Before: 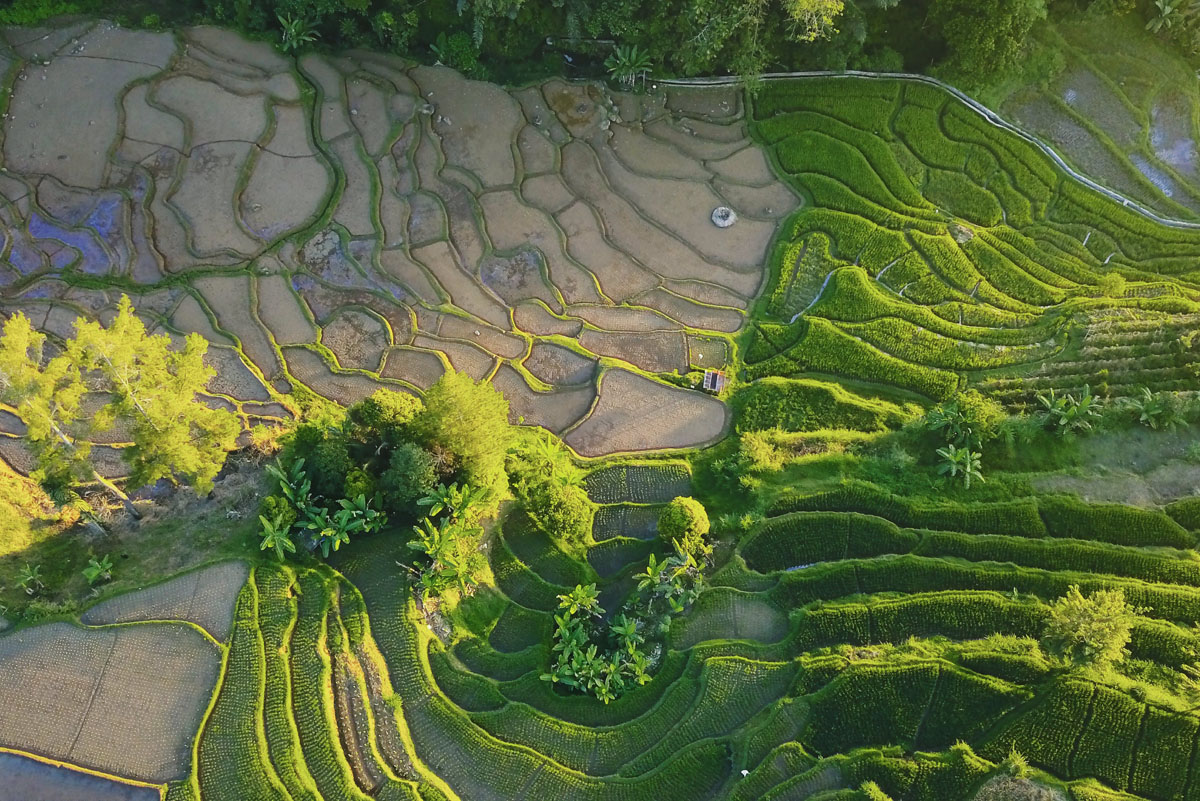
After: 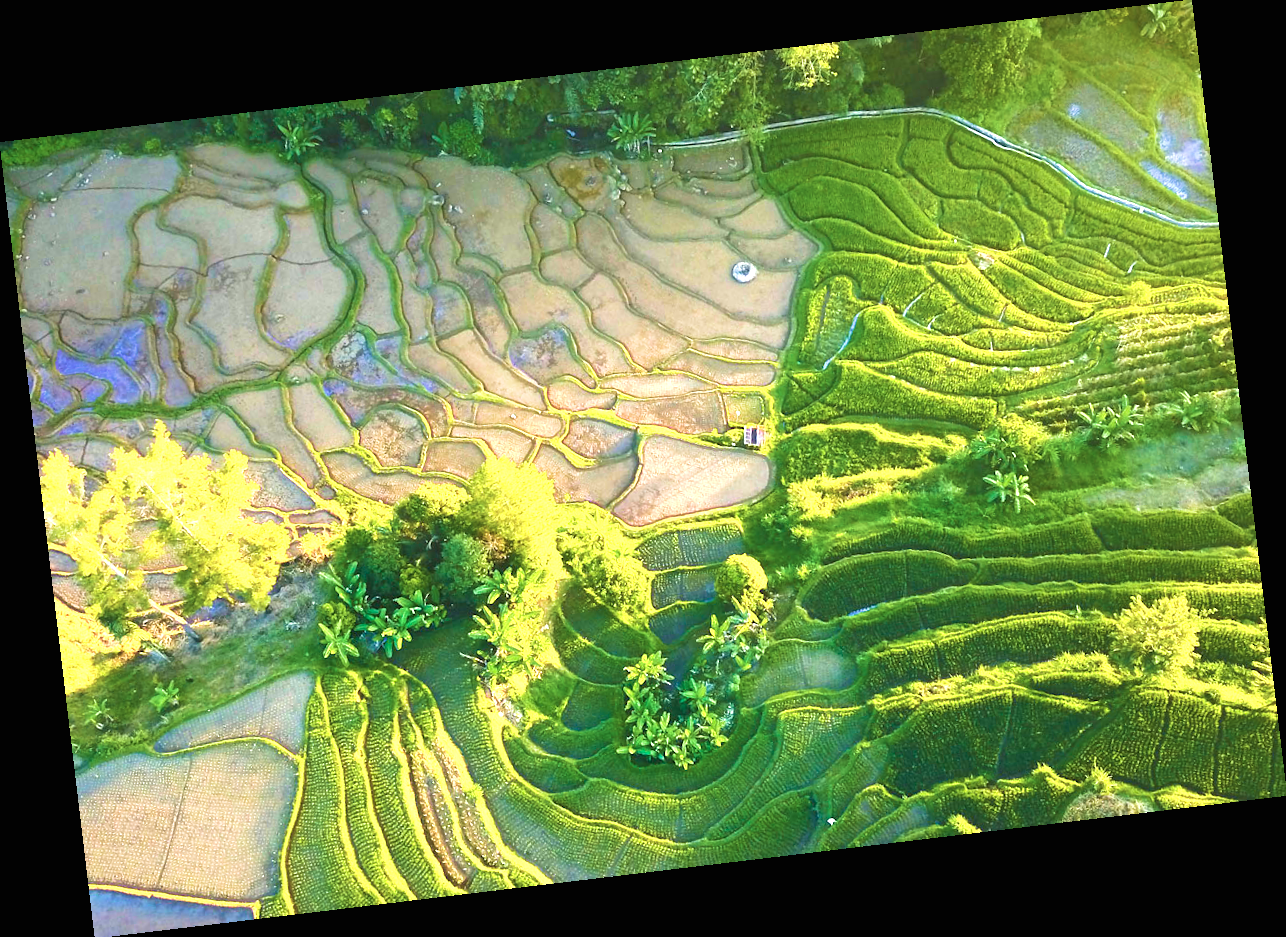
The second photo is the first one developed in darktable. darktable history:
velvia: strength 67.07%, mid-tones bias 0.972
exposure: black level correction 0, exposure 1.388 EV, compensate exposure bias true, compensate highlight preservation false
rotate and perspective: rotation -6.83°, automatic cropping off
